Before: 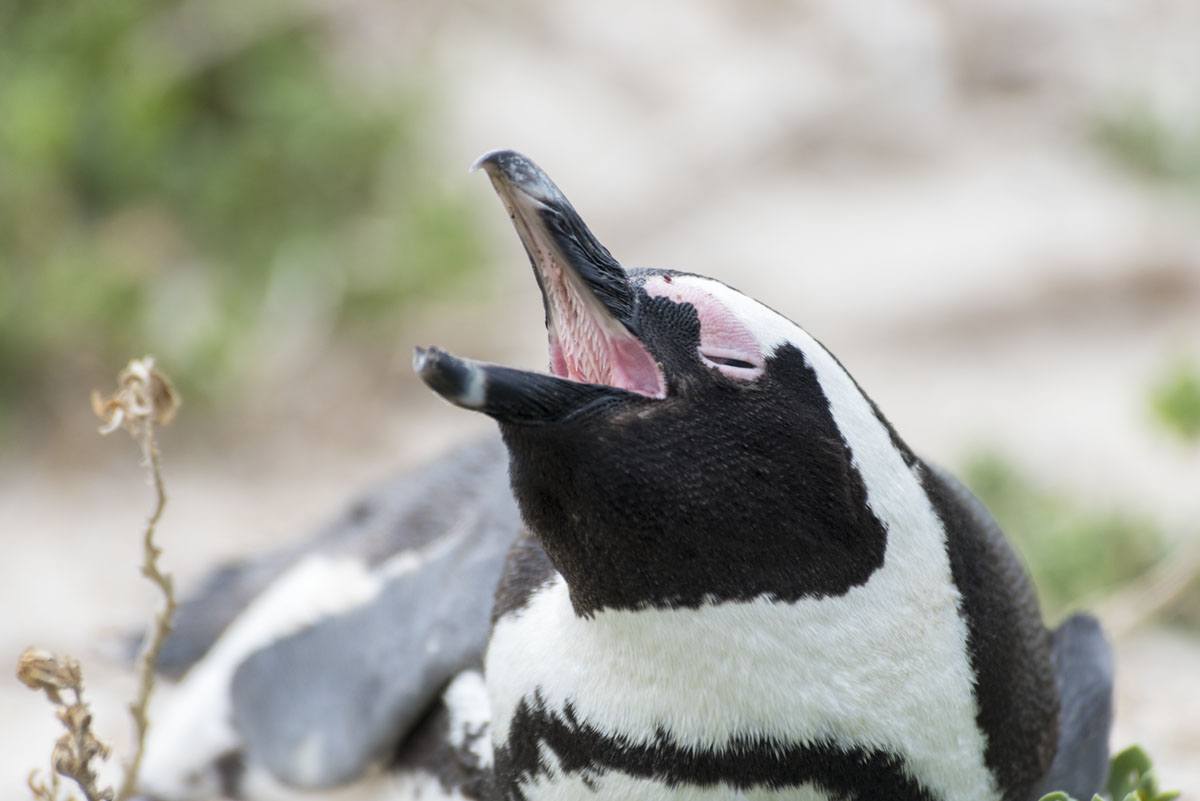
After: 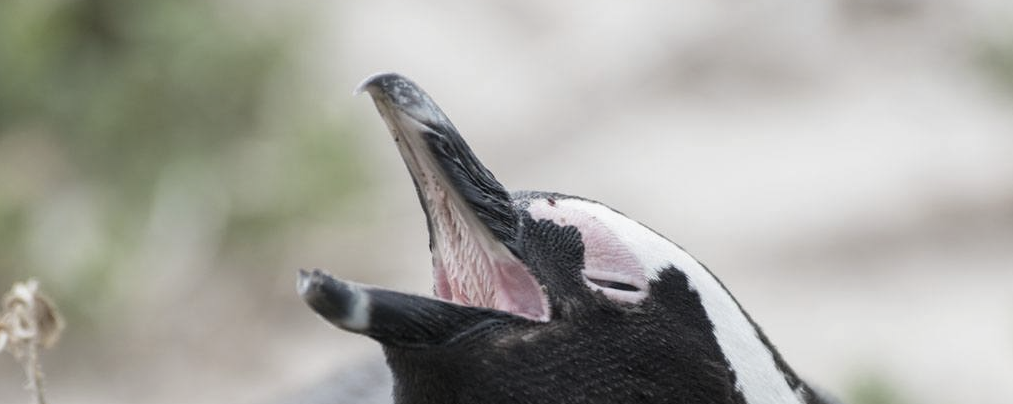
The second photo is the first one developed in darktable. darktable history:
crop and rotate: left 9.69%, top 9.647%, right 5.856%, bottom 39.8%
exposure: compensate exposure bias true, compensate highlight preservation false
contrast brightness saturation: contrast -0.045, saturation -0.404
